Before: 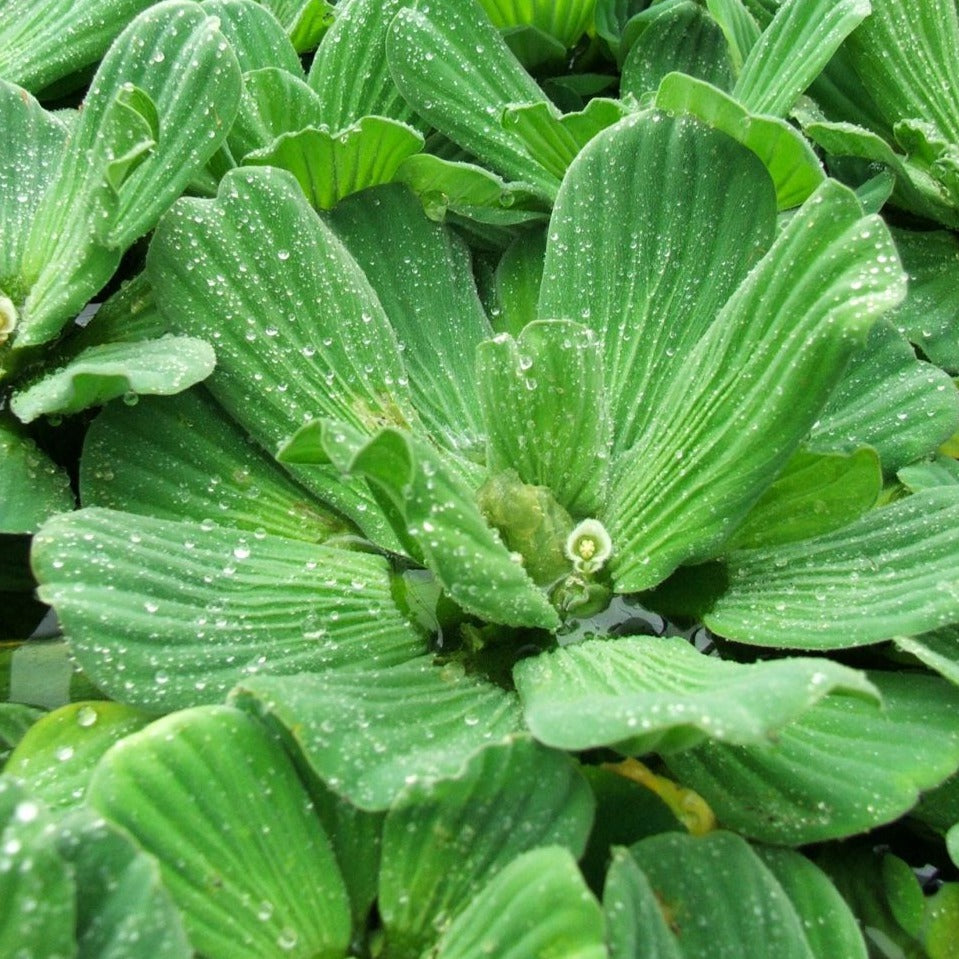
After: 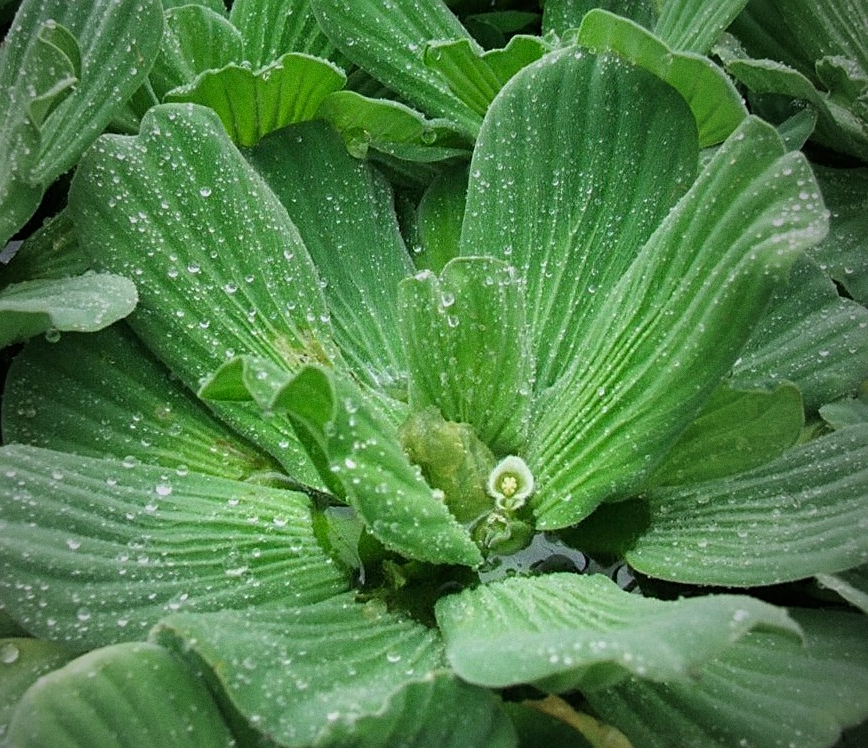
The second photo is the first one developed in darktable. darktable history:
white balance: red 0.984, blue 1.059
color balance: mode lift, gamma, gain (sRGB)
sharpen: on, module defaults
crop: left 8.155%, top 6.611%, bottom 15.385%
vignetting: fall-off start 72.14%, fall-off radius 108.07%, brightness -0.713, saturation -0.488, center (-0.054, -0.359), width/height ratio 0.729
grain: on, module defaults
graduated density: rotation -0.352°, offset 57.64
